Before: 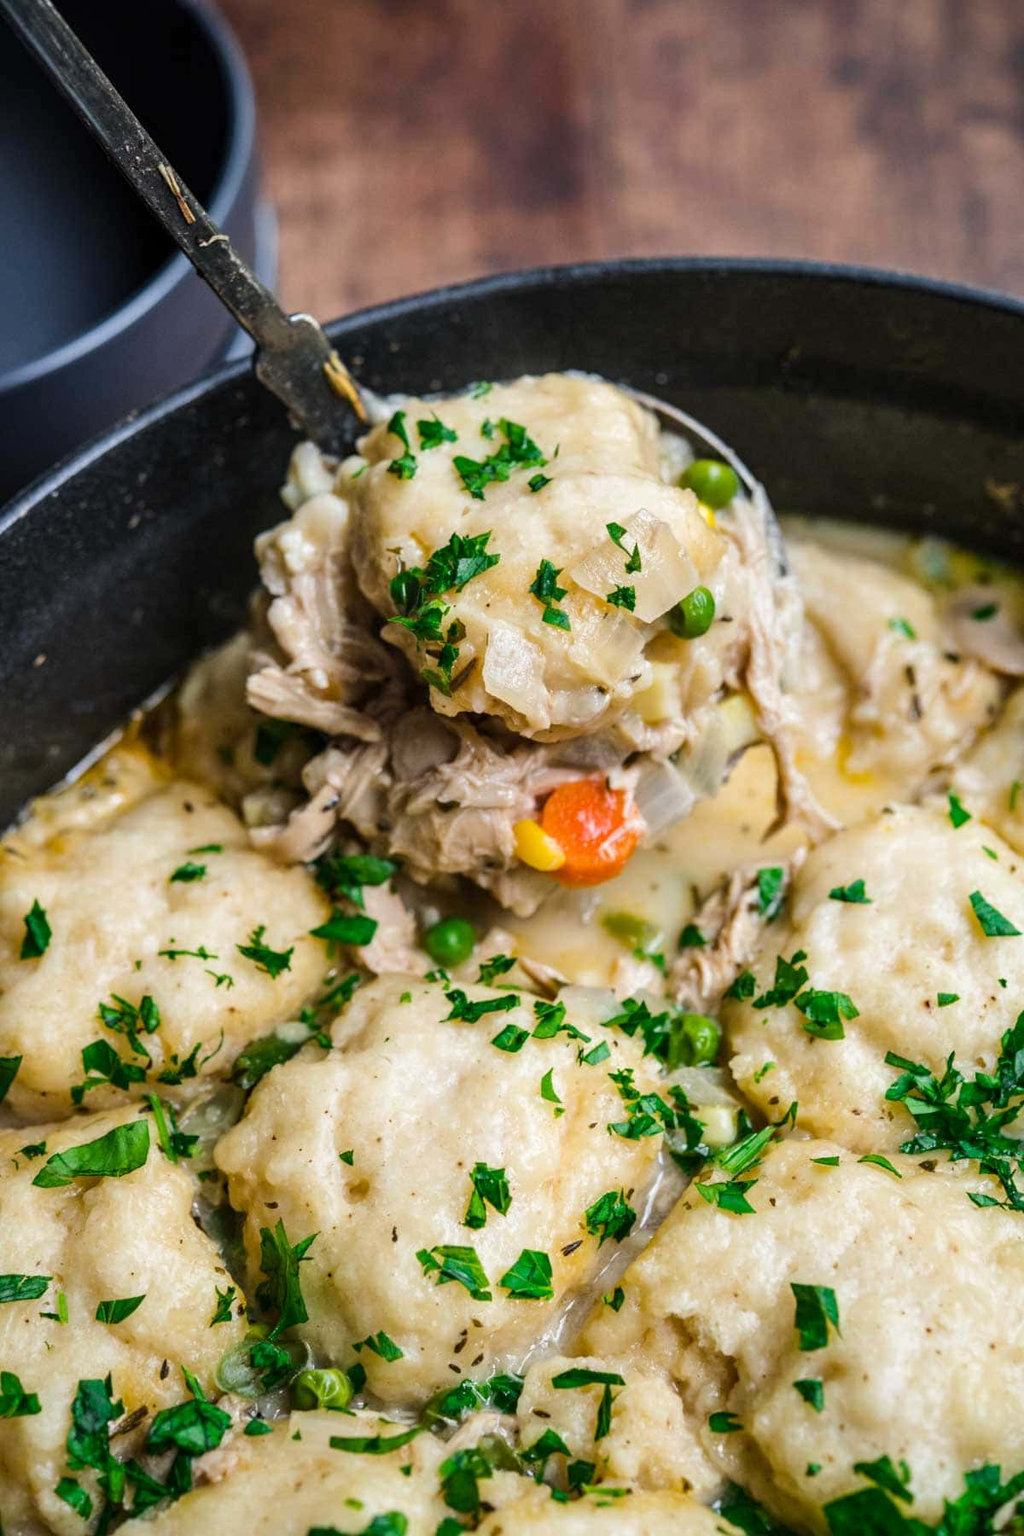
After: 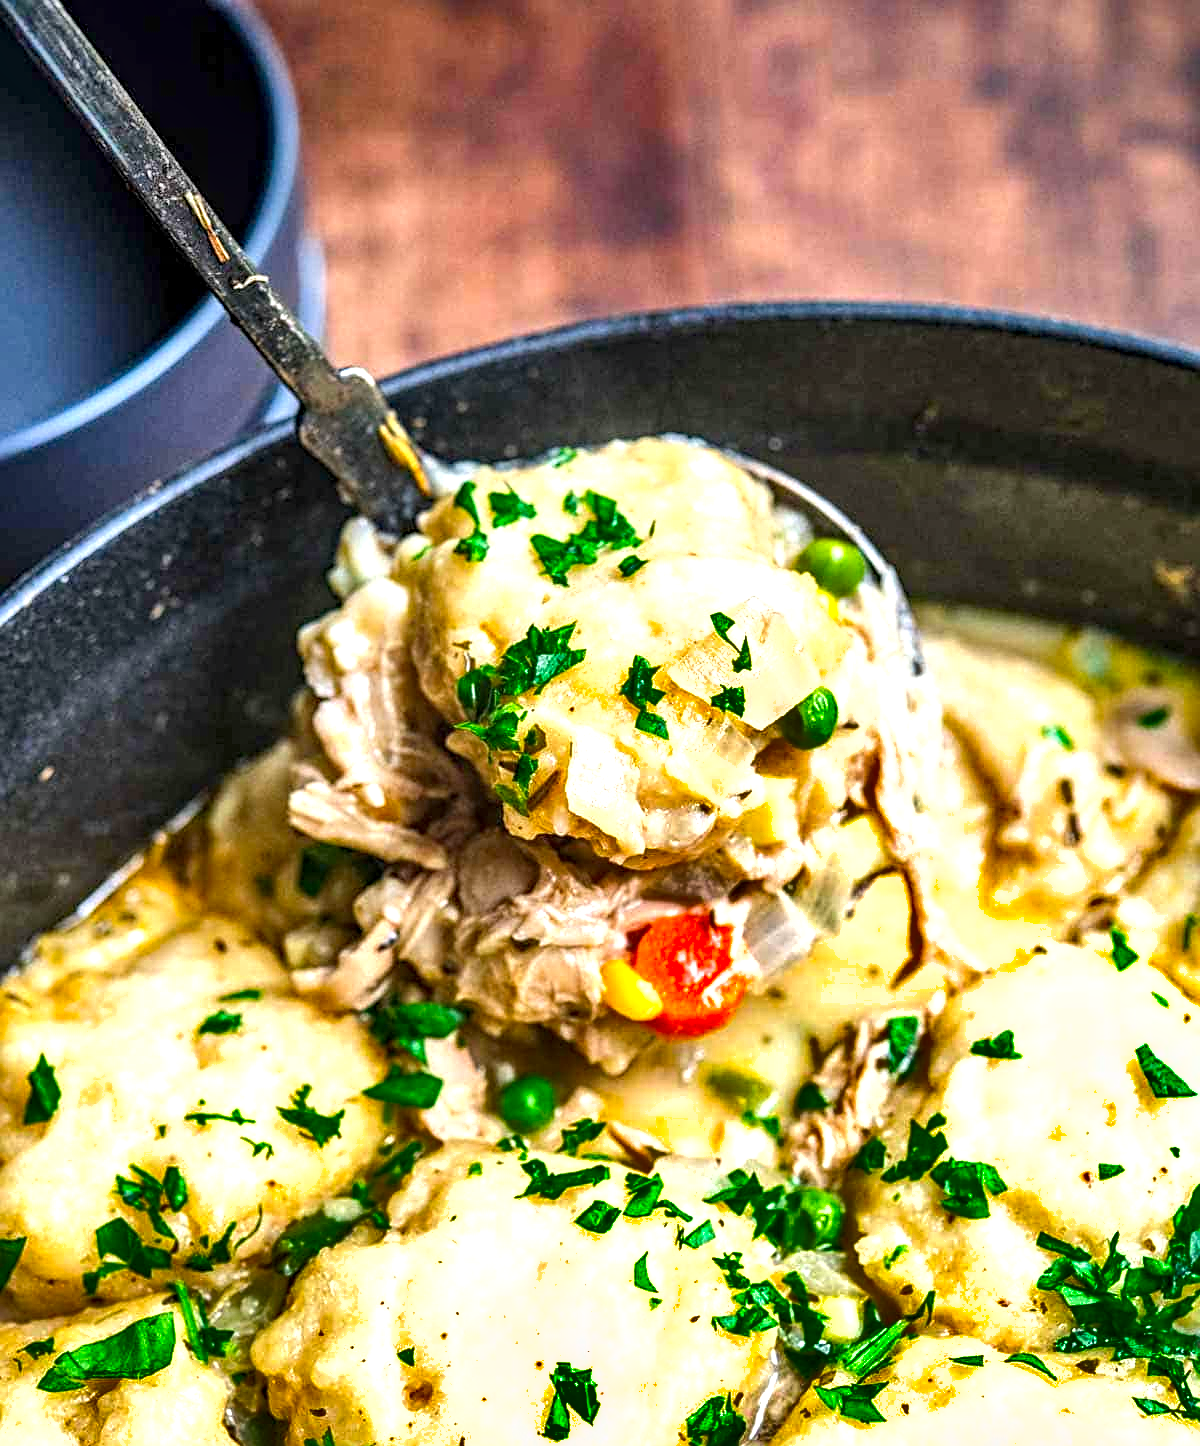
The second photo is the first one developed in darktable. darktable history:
crop: bottom 19.657%
local contrast: detail 130%
haze removal: compatibility mode true, adaptive false
exposure: black level correction 0, exposure 1 EV, compensate highlight preservation false
sharpen: on, module defaults
shadows and highlights: soften with gaussian
color correction: highlights b* -0.02, saturation 1.28
